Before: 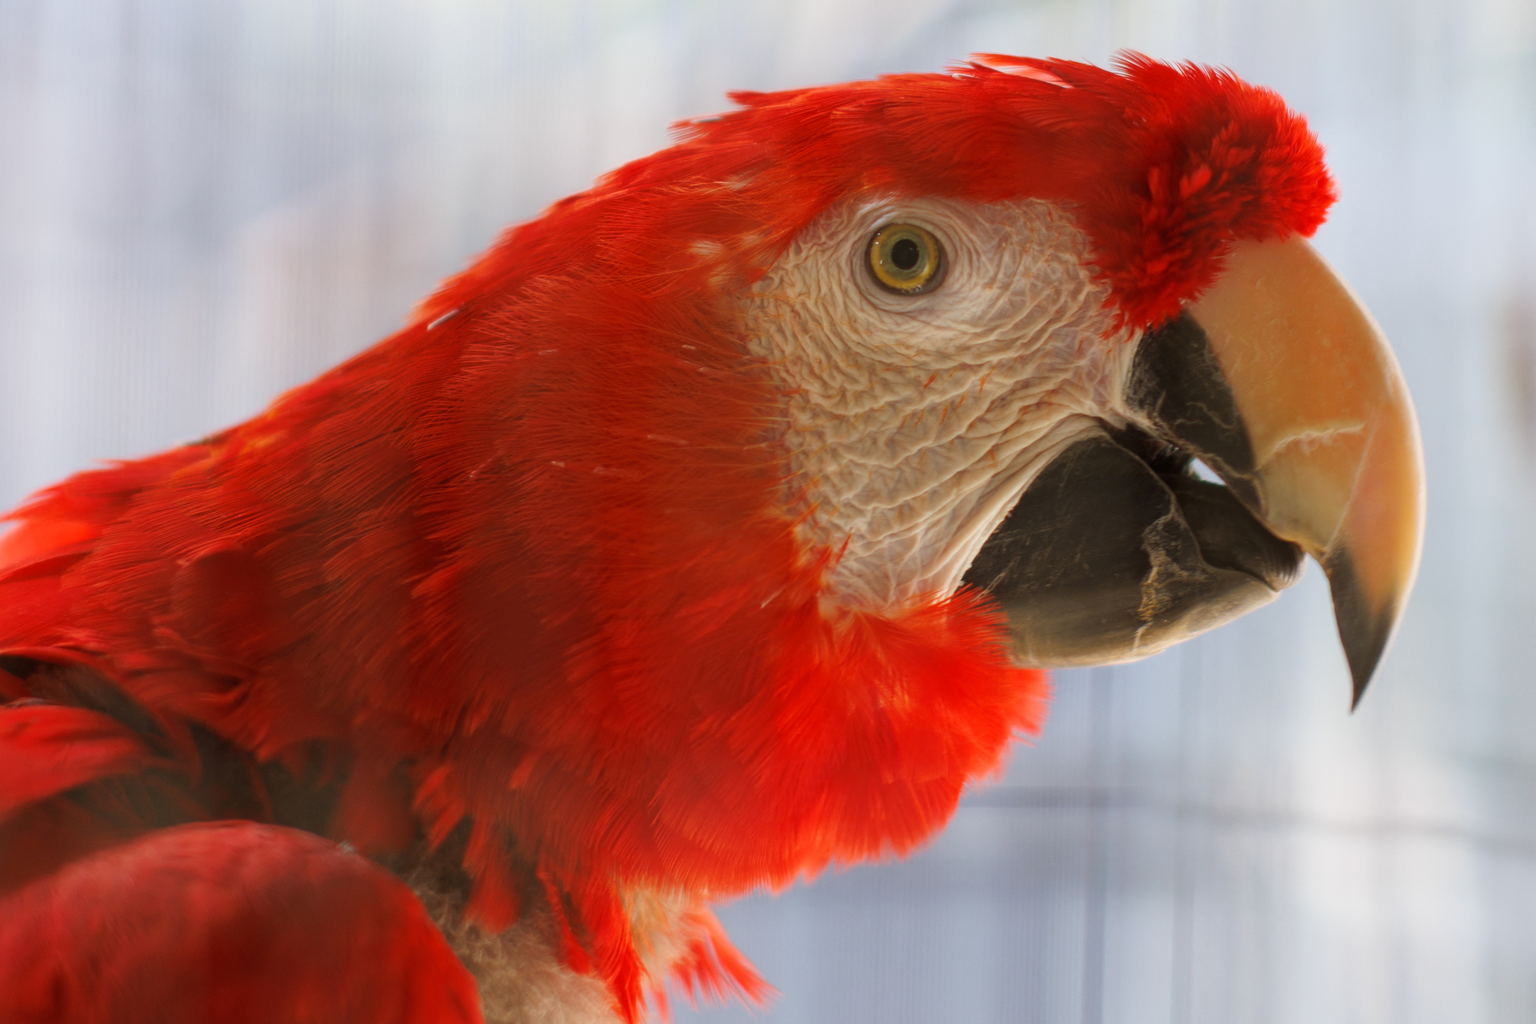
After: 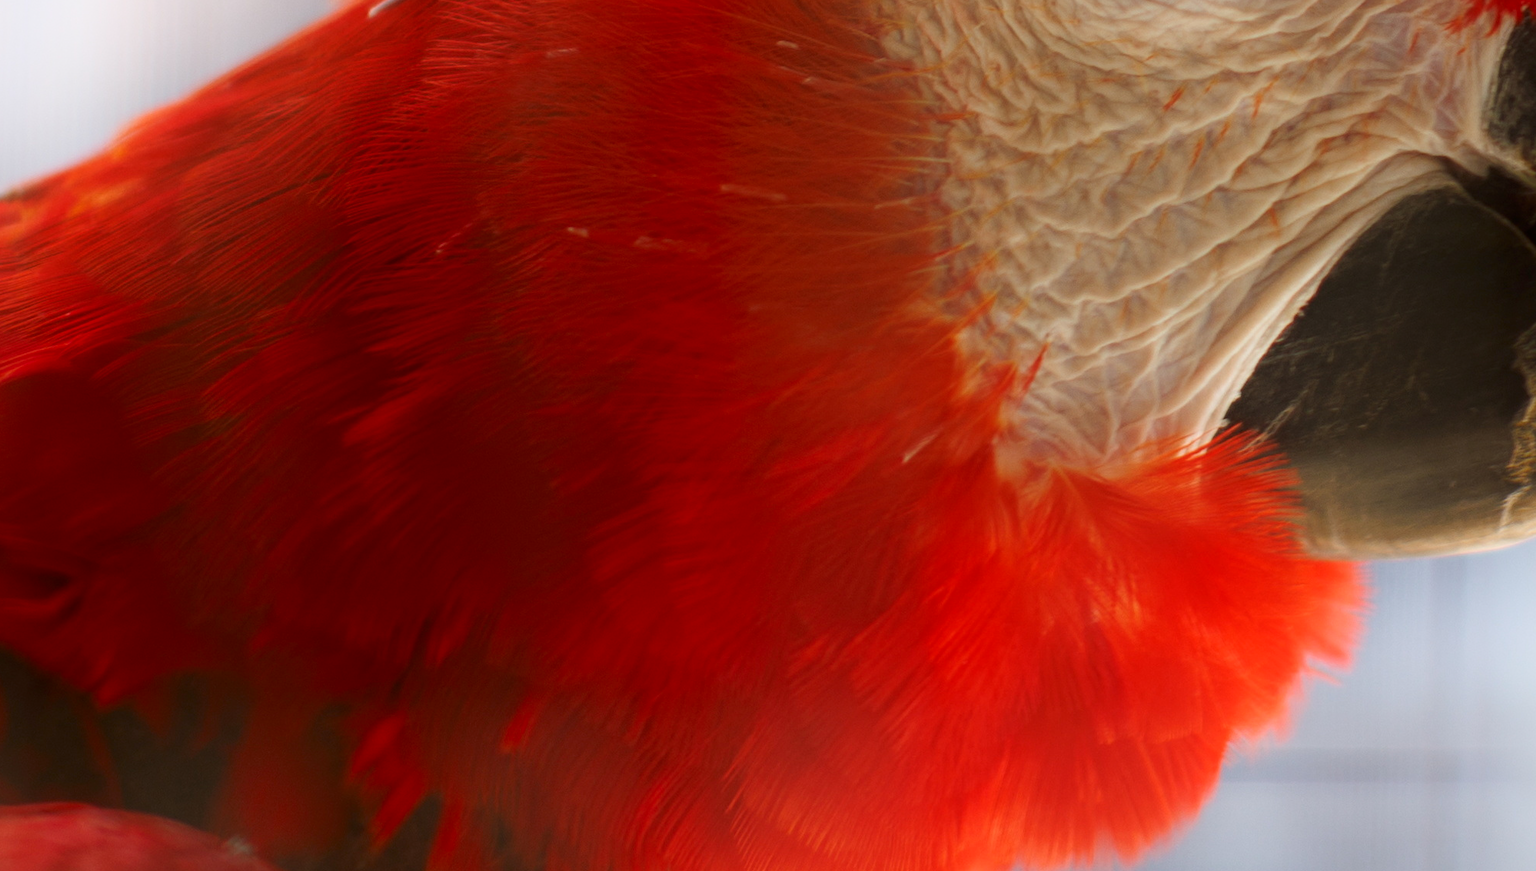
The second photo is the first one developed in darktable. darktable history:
crop: left 12.891%, top 31.216%, right 24.694%, bottom 15.659%
shadows and highlights: shadows -55.4, highlights 86.68, soften with gaussian
